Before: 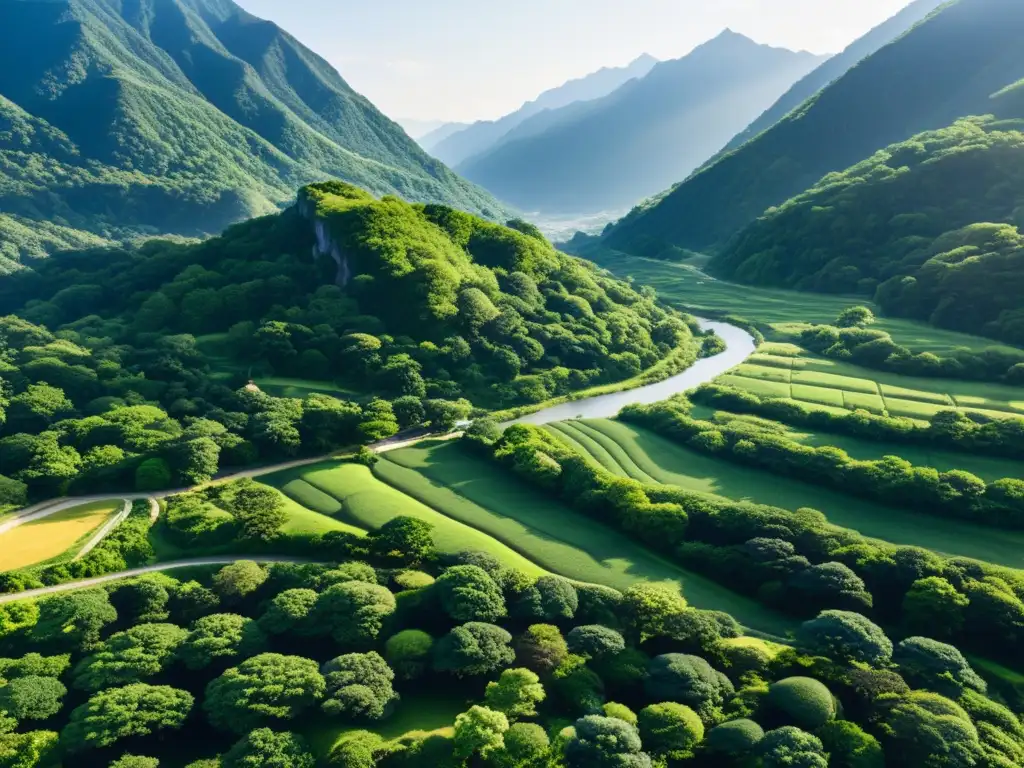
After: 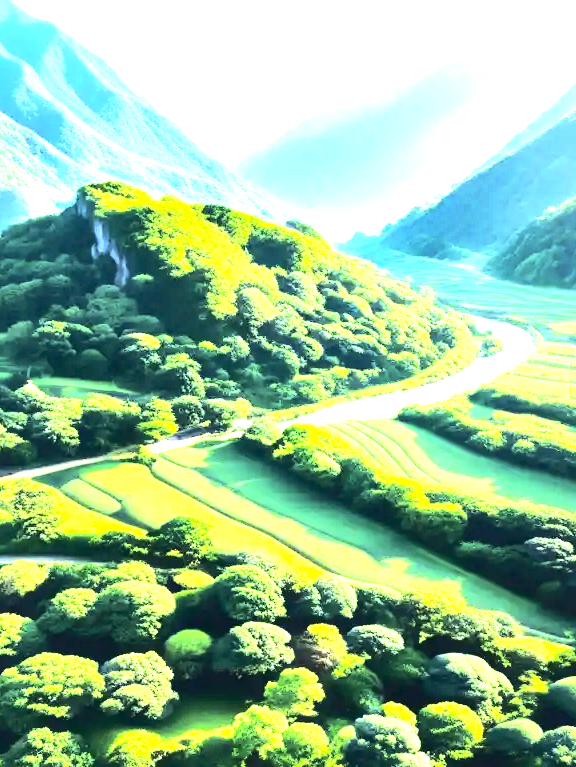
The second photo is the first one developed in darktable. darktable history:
color balance rgb: perceptual saturation grading › global saturation 0.998%, perceptual brilliance grading › highlights 3.124%, perceptual brilliance grading › mid-tones -18.434%, perceptual brilliance grading › shadows -41.21%, contrast -10.377%
tone curve: curves: ch0 [(0, 0) (0.003, 0.046) (0.011, 0.052) (0.025, 0.059) (0.044, 0.069) (0.069, 0.084) (0.1, 0.107) (0.136, 0.133) (0.177, 0.171) (0.224, 0.216) (0.277, 0.293) (0.335, 0.371) (0.399, 0.481) (0.468, 0.577) (0.543, 0.662) (0.623, 0.749) (0.709, 0.831) (0.801, 0.891) (0.898, 0.942) (1, 1)], color space Lab, independent channels, preserve colors none
exposure: exposure 2.939 EV, compensate highlight preservation false
crop: left 21.656%, right 22.058%, bottom 0.015%
local contrast: mode bilateral grid, contrast 49, coarseness 50, detail 150%, midtone range 0.2
